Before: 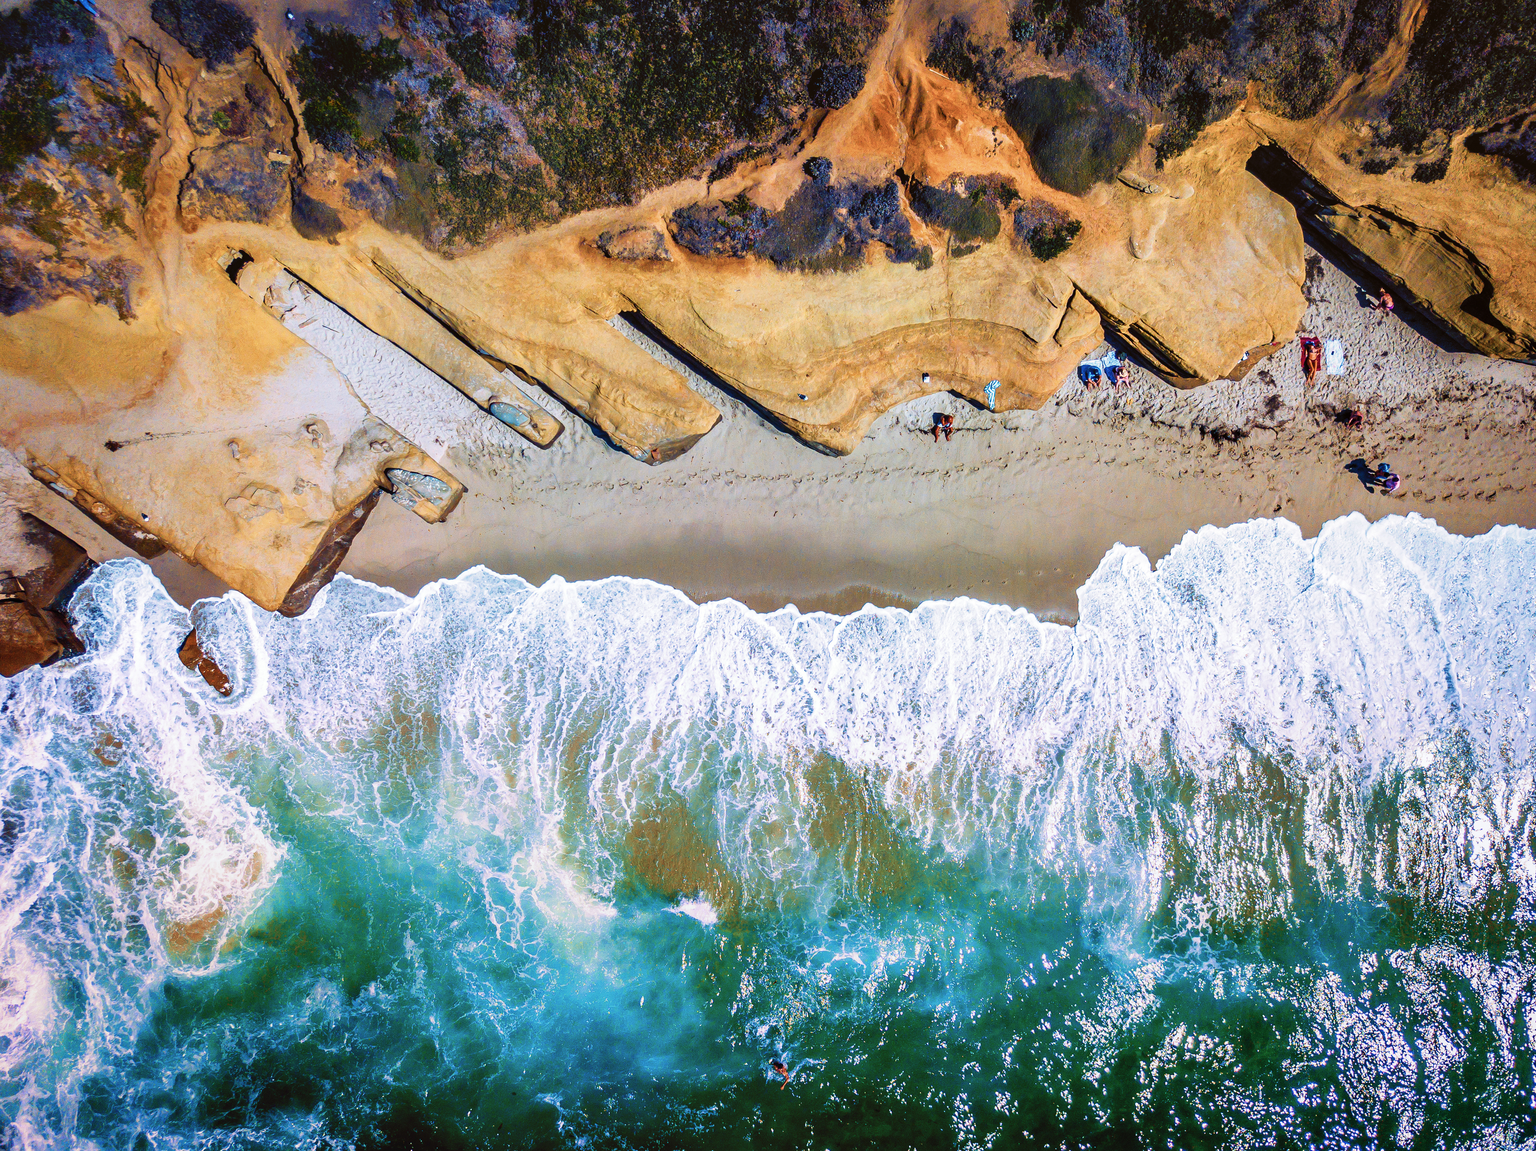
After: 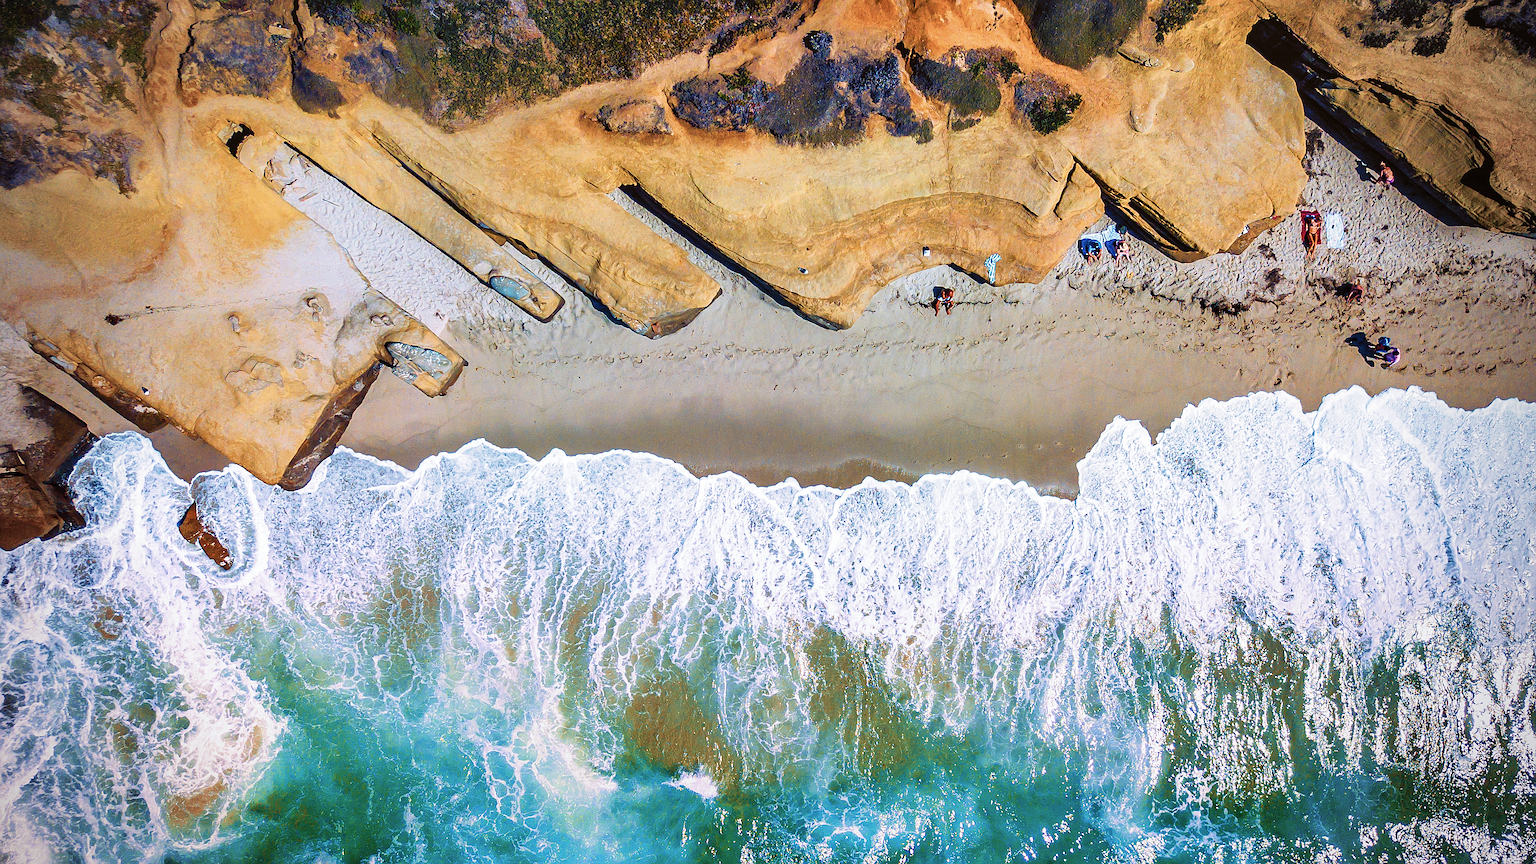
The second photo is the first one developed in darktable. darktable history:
vignetting: unbound false
sharpen: on, module defaults
crop: top 11.029%, bottom 13.895%
